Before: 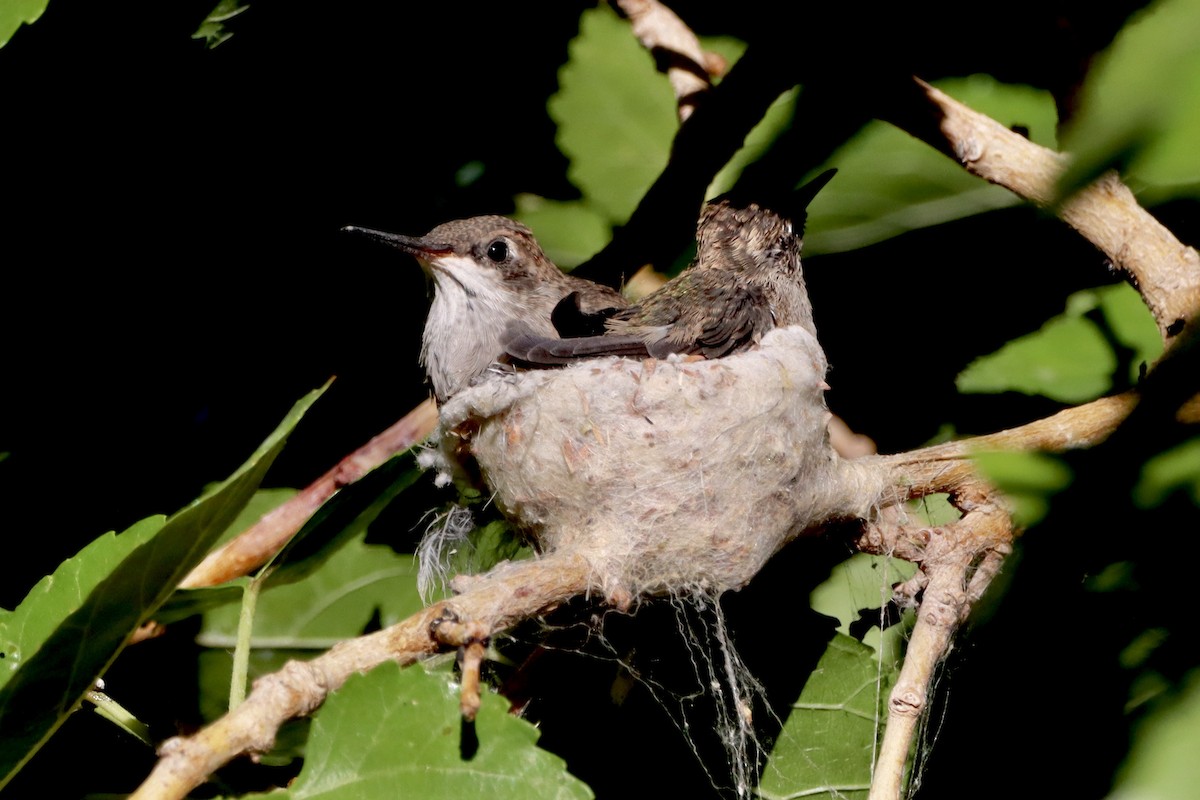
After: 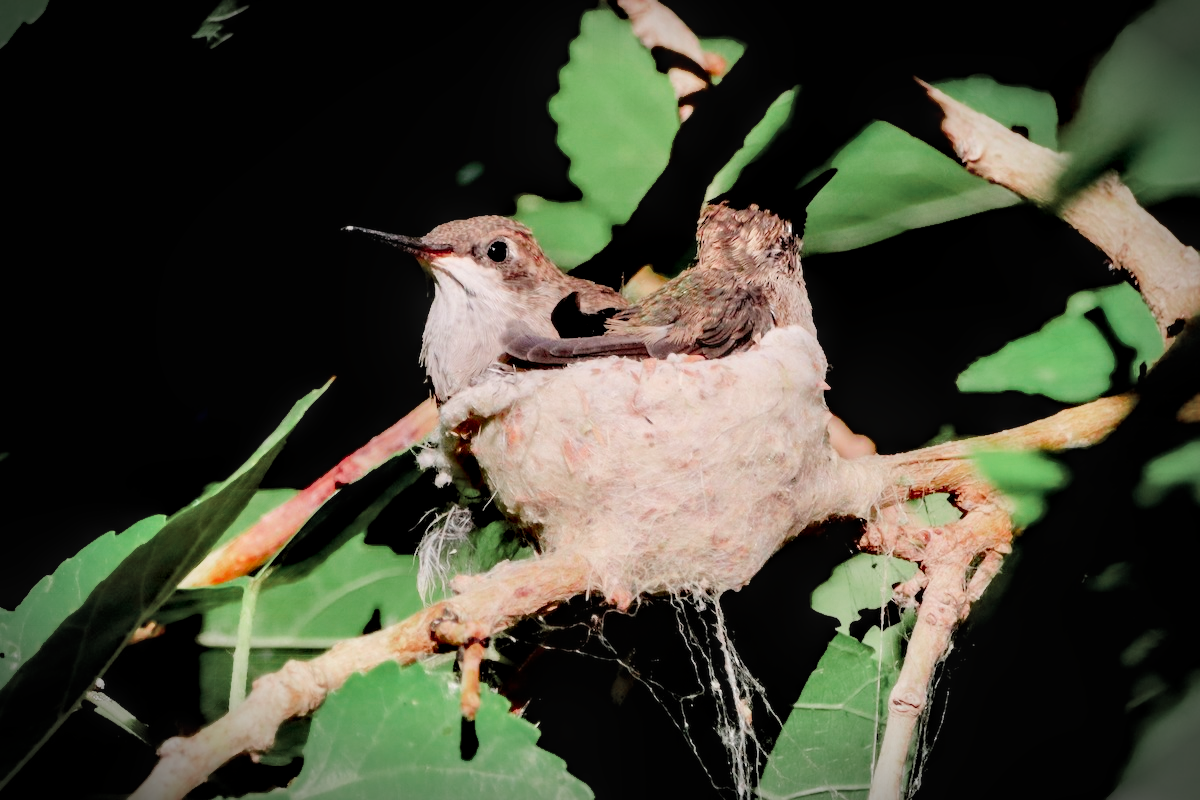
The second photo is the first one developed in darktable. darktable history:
contrast equalizer: octaves 7, y [[0.6 ×6], [0.55 ×6], [0 ×6], [0 ×6], [0 ×6]], mix -0.993
local contrast: highlights 59%, detail 145%
levels: levels [0, 0.492, 0.984]
vignetting: brightness -0.867, automatic ratio true, unbound false
filmic rgb: black relative exposure -7.46 EV, white relative exposure 4.85 EV, hardness 3.4
color zones: curves: ch0 [(0, 0.466) (0.128, 0.466) (0.25, 0.5) (0.375, 0.456) (0.5, 0.5) (0.625, 0.5) (0.737, 0.652) (0.875, 0.5)]; ch1 [(0, 0.603) (0.125, 0.618) (0.261, 0.348) (0.372, 0.353) (0.497, 0.363) (0.611, 0.45) (0.731, 0.427) (0.875, 0.518) (0.998, 0.652)]; ch2 [(0, 0.559) (0.125, 0.451) (0.253, 0.564) (0.37, 0.578) (0.5, 0.466) (0.625, 0.471) (0.731, 0.471) (0.88, 0.485)]
exposure: black level correction 0, exposure 1.001 EV, compensate exposure bias true, compensate highlight preservation false
